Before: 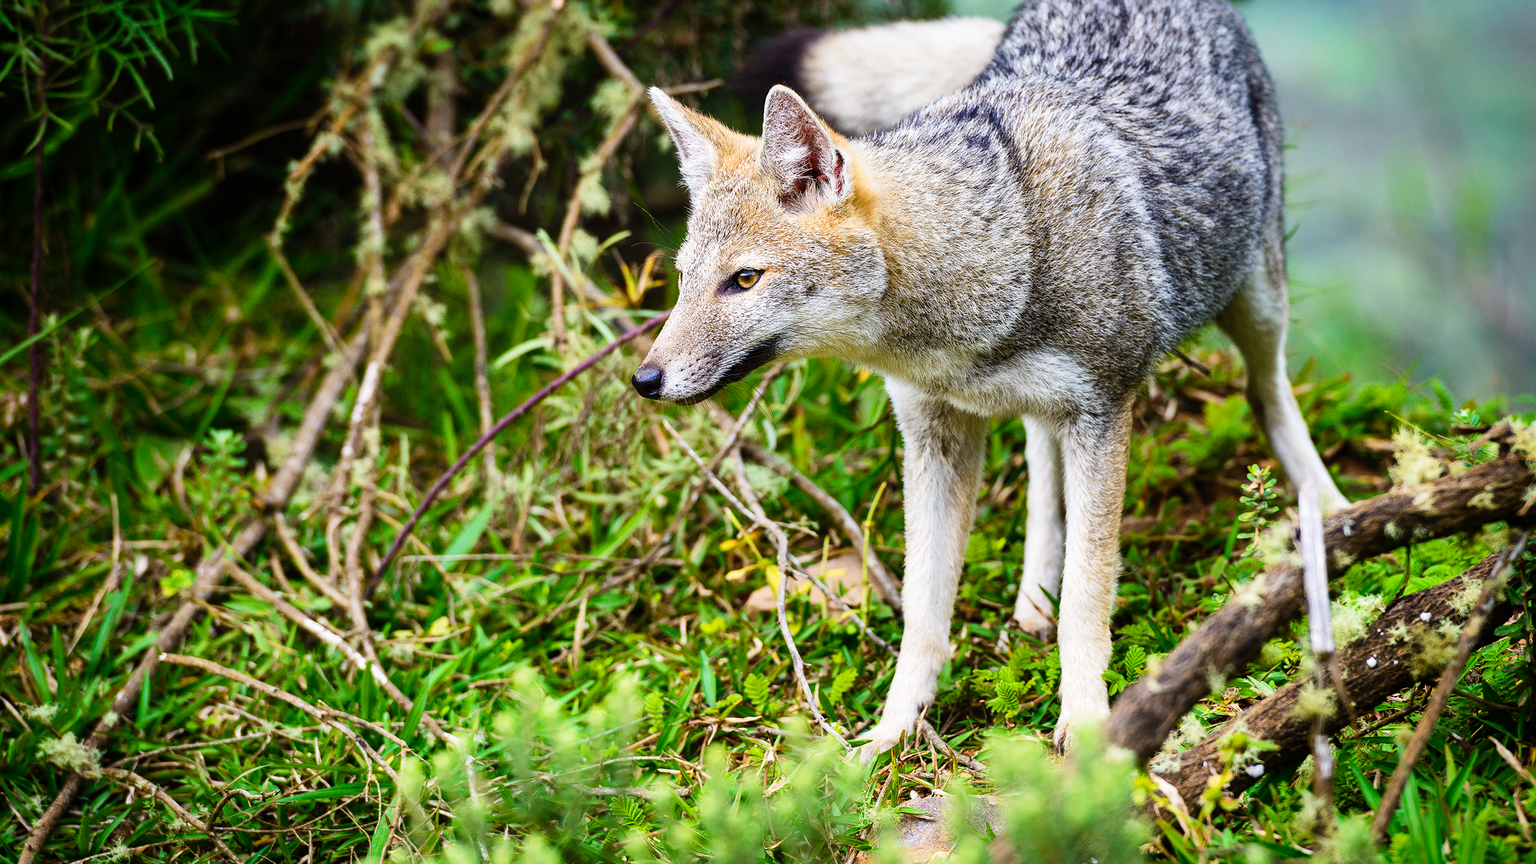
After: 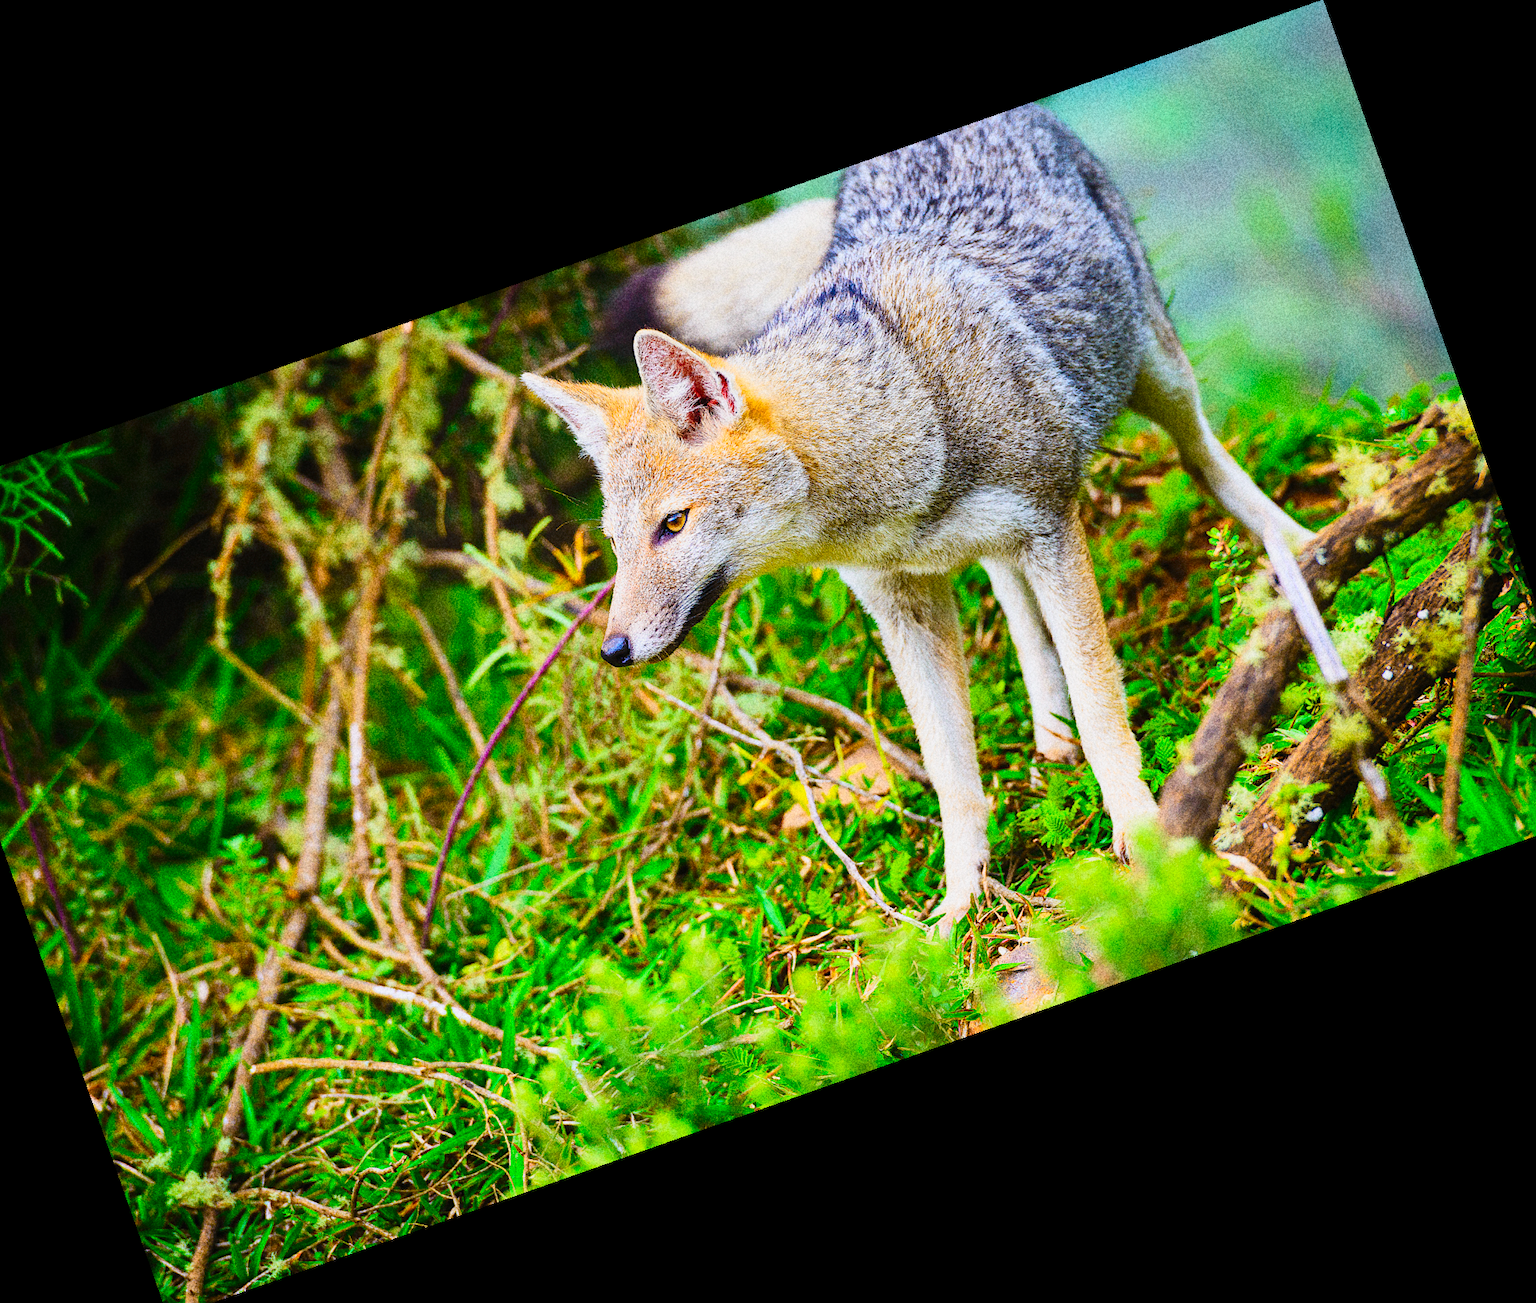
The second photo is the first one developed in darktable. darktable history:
contrast brightness saturation: contrast 0.2, brightness 0.2, saturation 0.8
crop and rotate: angle 19.43°, left 6.812%, right 4.125%, bottom 1.087%
tone equalizer: -8 EV 0.25 EV, -7 EV 0.417 EV, -6 EV 0.417 EV, -5 EV 0.25 EV, -3 EV -0.25 EV, -2 EV -0.417 EV, -1 EV -0.417 EV, +0 EV -0.25 EV, edges refinement/feathering 500, mask exposure compensation -1.57 EV, preserve details guided filter
grain: coarseness 10.62 ISO, strength 55.56%
